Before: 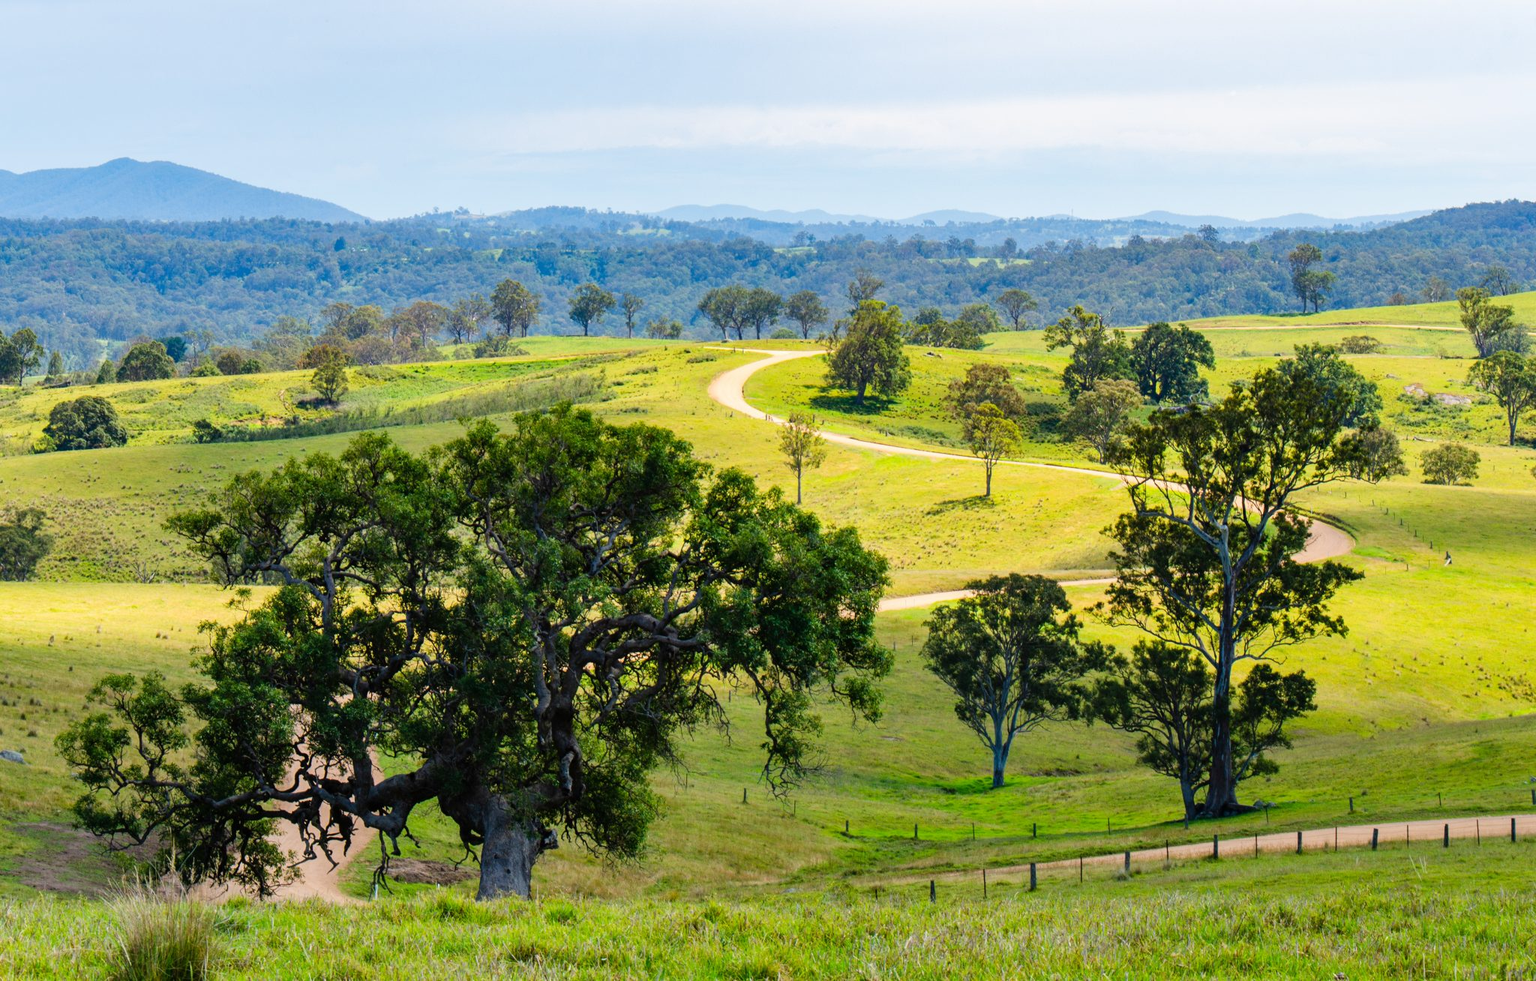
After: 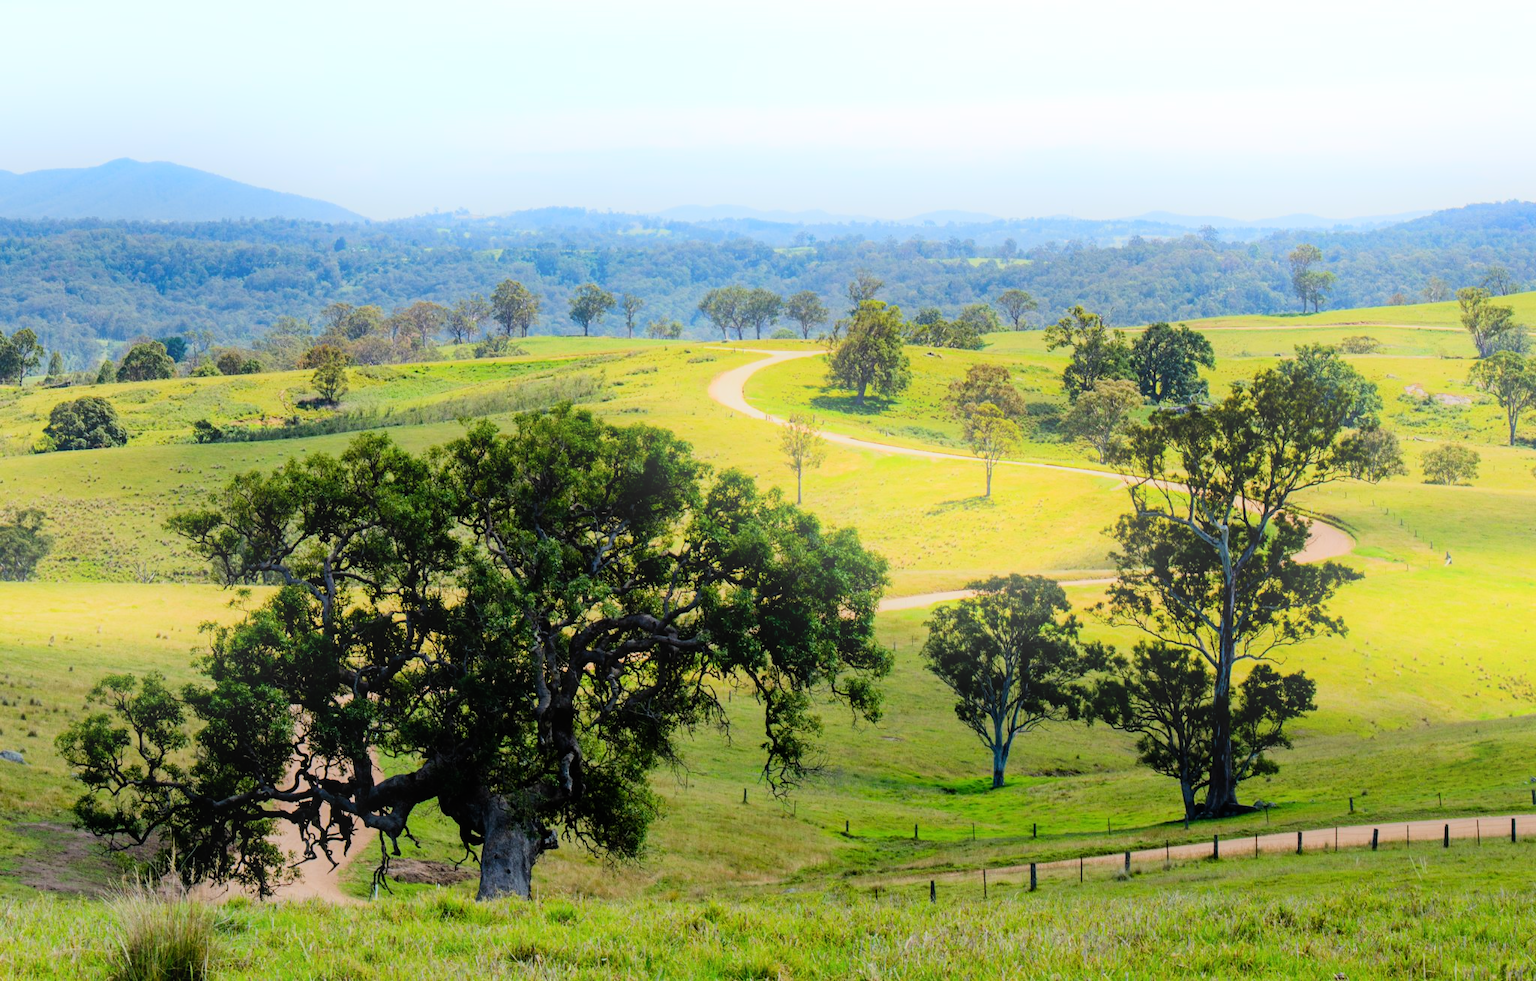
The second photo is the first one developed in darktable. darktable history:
bloom: on, module defaults
filmic rgb: black relative exposure -7.65 EV, white relative exposure 4.56 EV, hardness 3.61, color science v6 (2022)
contrast brightness saturation: contrast 0.1, brightness 0.02, saturation 0.02
